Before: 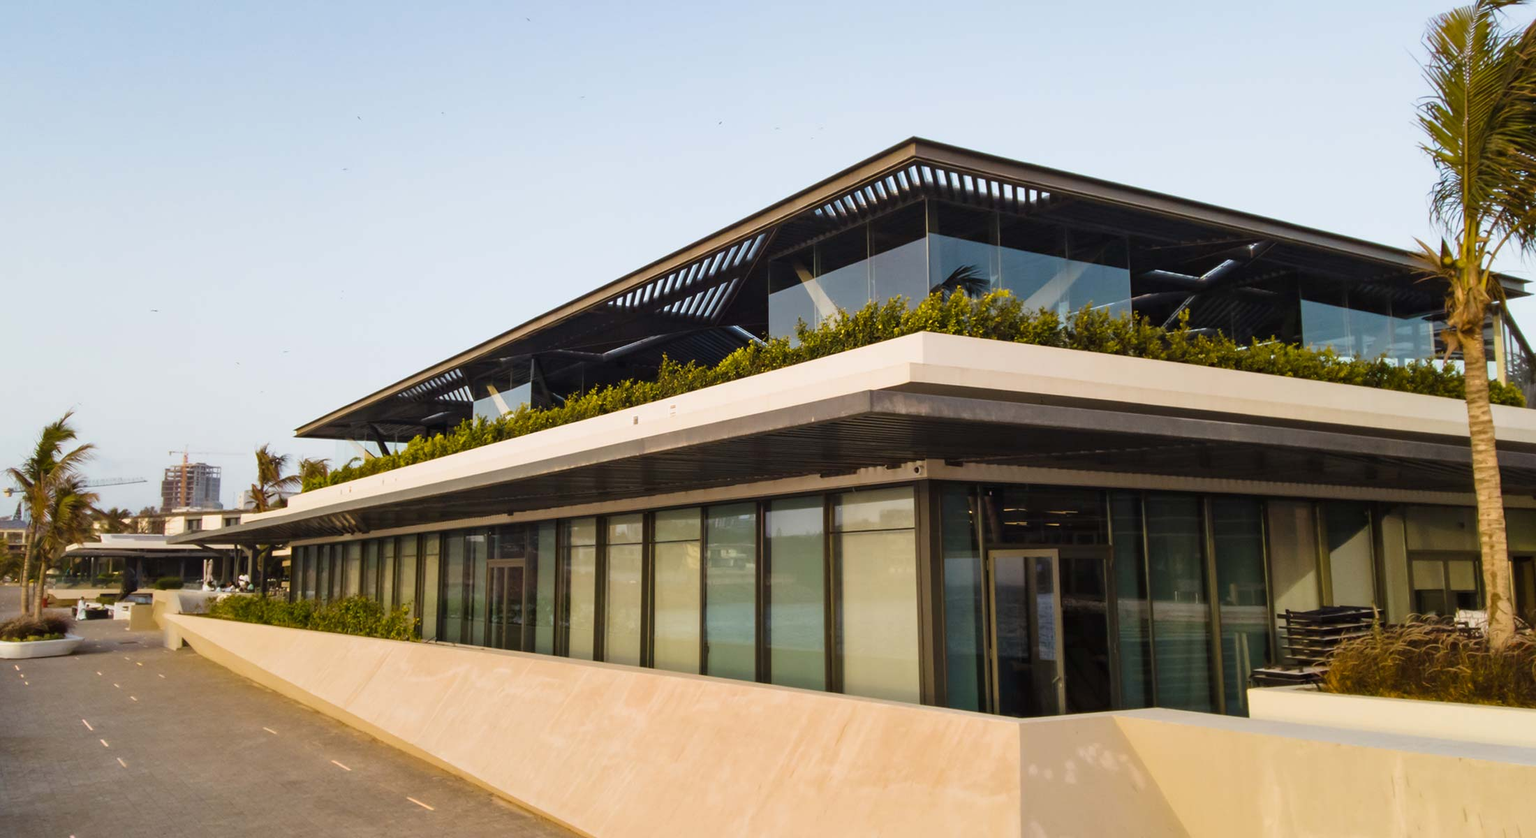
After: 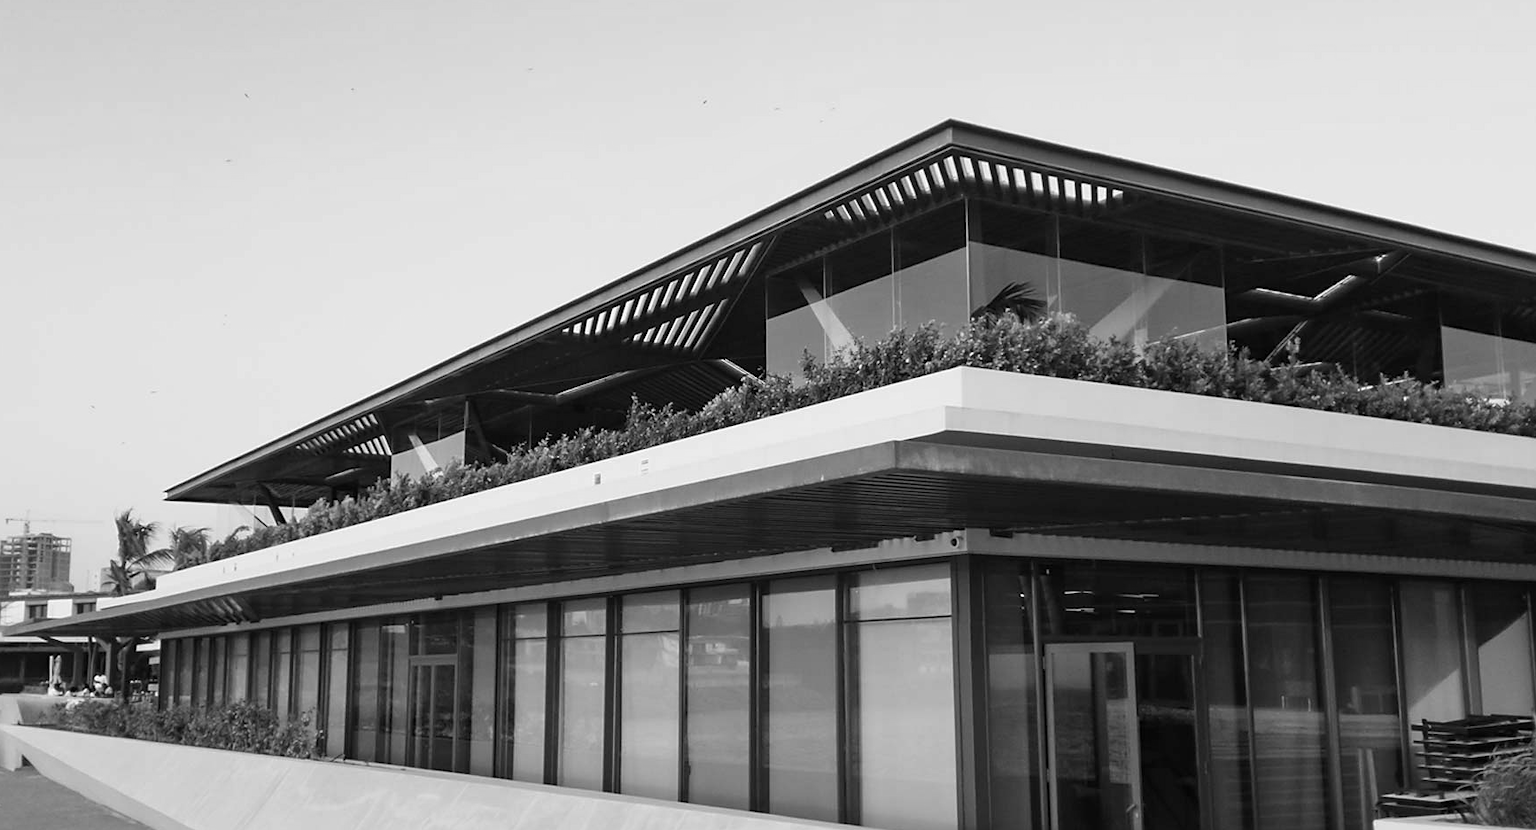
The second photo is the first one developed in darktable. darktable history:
sharpen: radius 1.864, amount 0.398, threshold 1.271
monochrome: on, module defaults
crop and rotate: left 10.77%, top 5.1%, right 10.41%, bottom 16.76%
